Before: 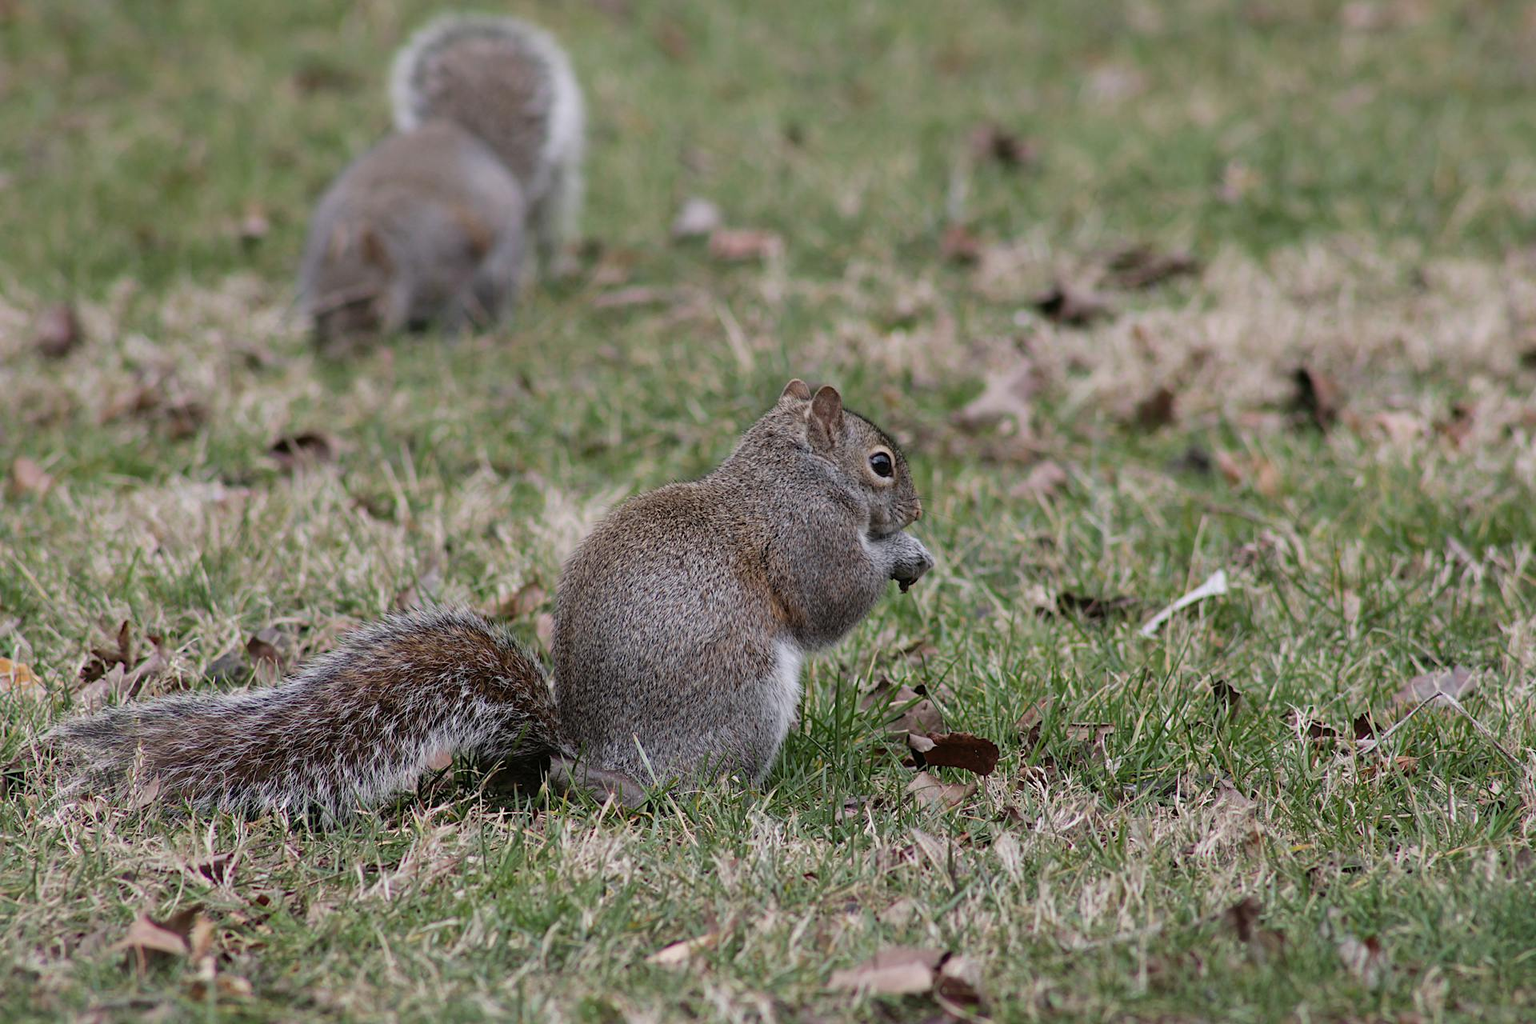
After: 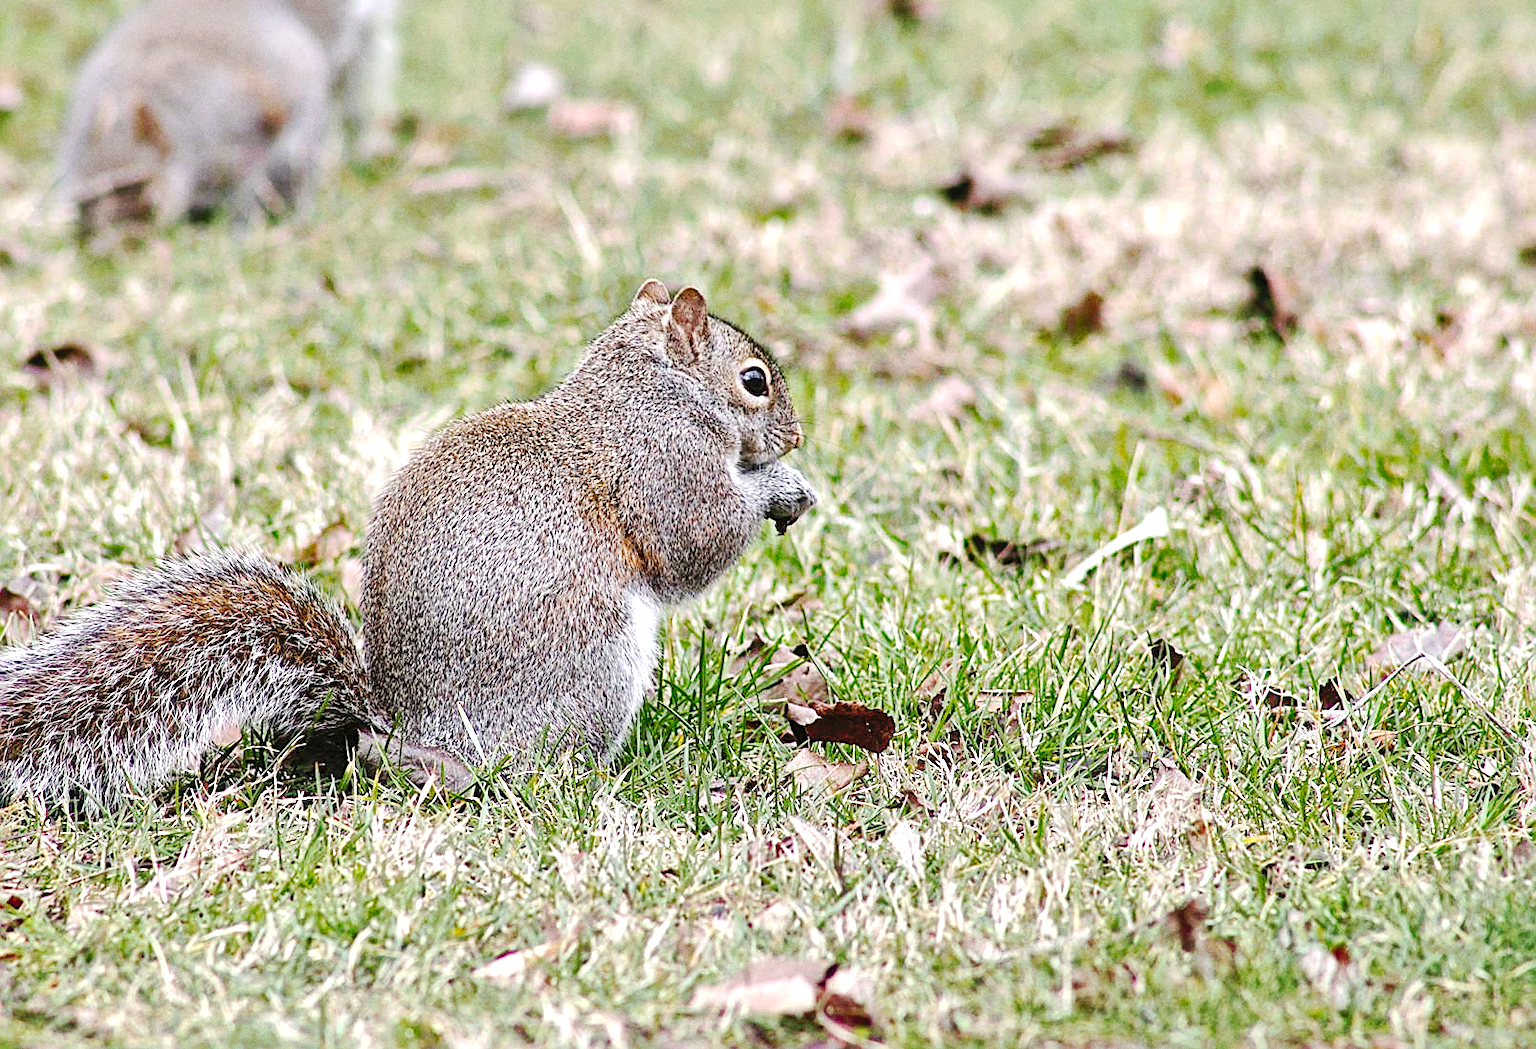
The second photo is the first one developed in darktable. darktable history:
sharpen: amount 0.6
color balance rgb: perceptual saturation grading › global saturation 20%, global vibrance 20%
crop: left 16.315%, top 14.246%
color balance: on, module defaults
exposure: black level correction 0.001, exposure 1.05 EV, compensate exposure bias true, compensate highlight preservation false
grain: coarseness 0.09 ISO
local contrast: mode bilateral grid, contrast 20, coarseness 19, detail 163%, midtone range 0.2
tone curve: curves: ch0 [(0, 0) (0.003, 0.058) (0.011, 0.059) (0.025, 0.061) (0.044, 0.067) (0.069, 0.084) (0.1, 0.102) (0.136, 0.124) (0.177, 0.171) (0.224, 0.246) (0.277, 0.324) (0.335, 0.411) (0.399, 0.509) (0.468, 0.605) (0.543, 0.688) (0.623, 0.738) (0.709, 0.798) (0.801, 0.852) (0.898, 0.911) (1, 1)], preserve colors none
